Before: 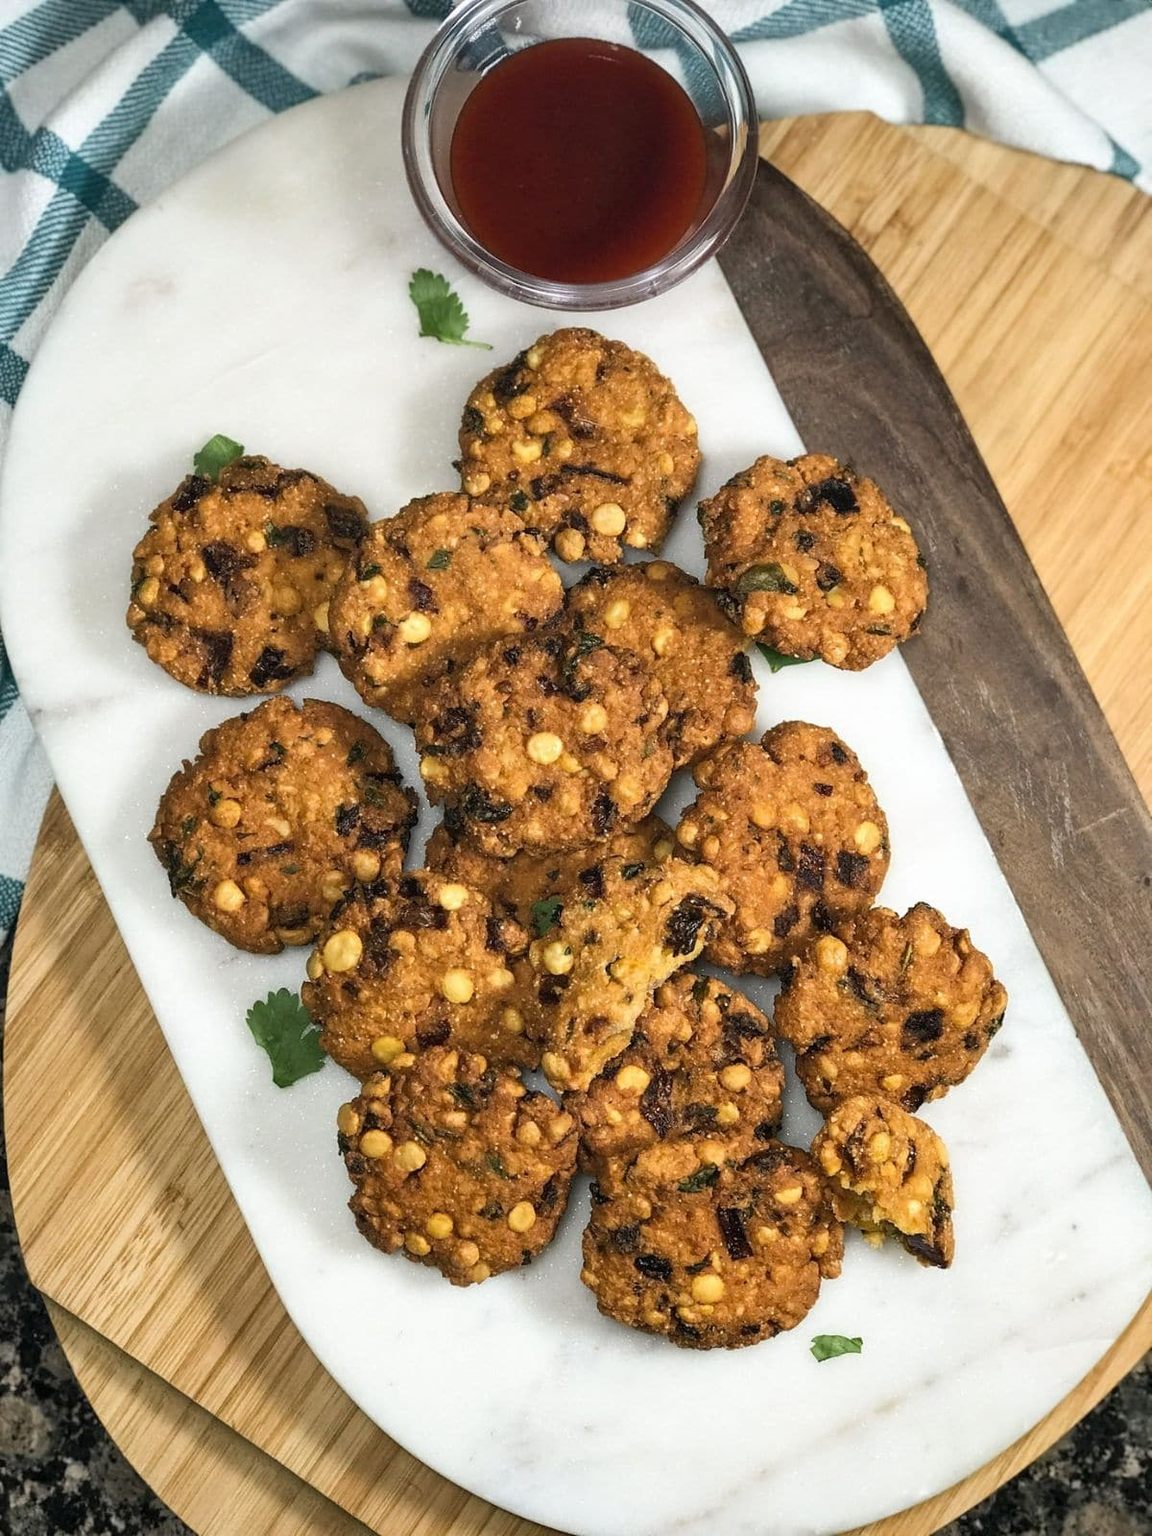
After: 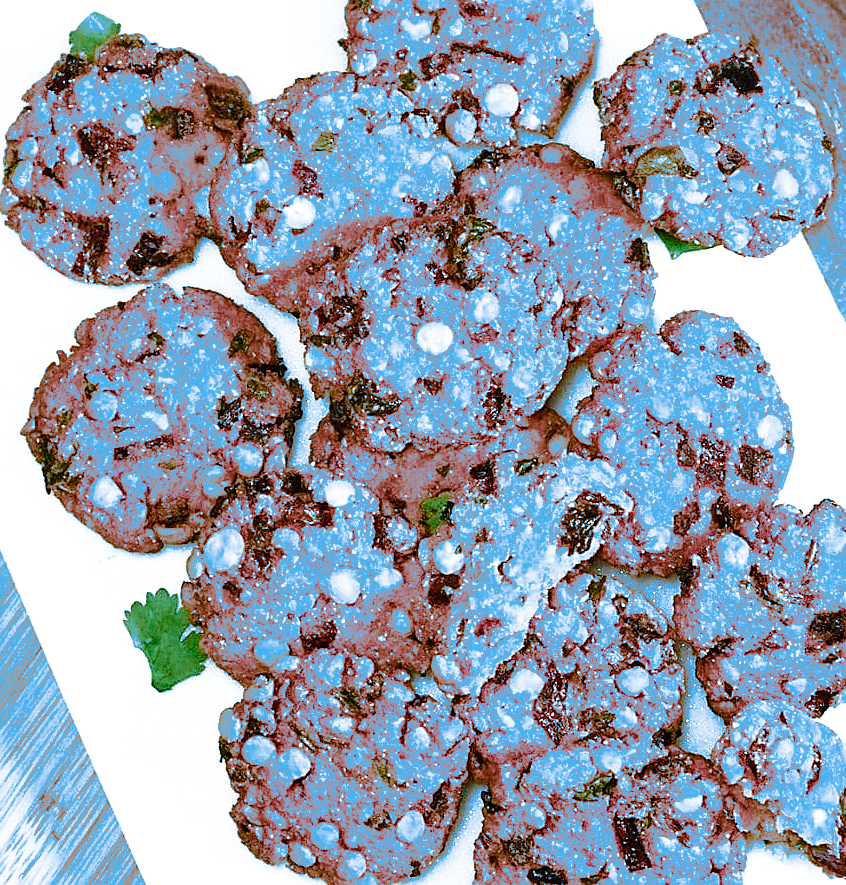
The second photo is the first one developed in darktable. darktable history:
crop: left 11.123%, top 27.61%, right 18.3%, bottom 17.034%
sharpen: amount 0.478
base curve: curves: ch0 [(0, 0) (0.007, 0.004) (0.027, 0.03) (0.046, 0.07) (0.207, 0.54) (0.442, 0.872) (0.673, 0.972) (1, 1)], preserve colors none
split-toning: shadows › hue 220°, shadows › saturation 0.64, highlights › hue 220°, highlights › saturation 0.64, balance 0, compress 5.22%
color balance rgb: linear chroma grading › shadows -2.2%, linear chroma grading › highlights -15%, linear chroma grading › global chroma -10%, linear chroma grading › mid-tones -10%, perceptual saturation grading › global saturation 45%, perceptual saturation grading › highlights -50%, perceptual saturation grading › shadows 30%, perceptual brilliance grading › global brilliance 18%, global vibrance 45%
tone equalizer: on, module defaults
grain: coarseness 0.09 ISO
